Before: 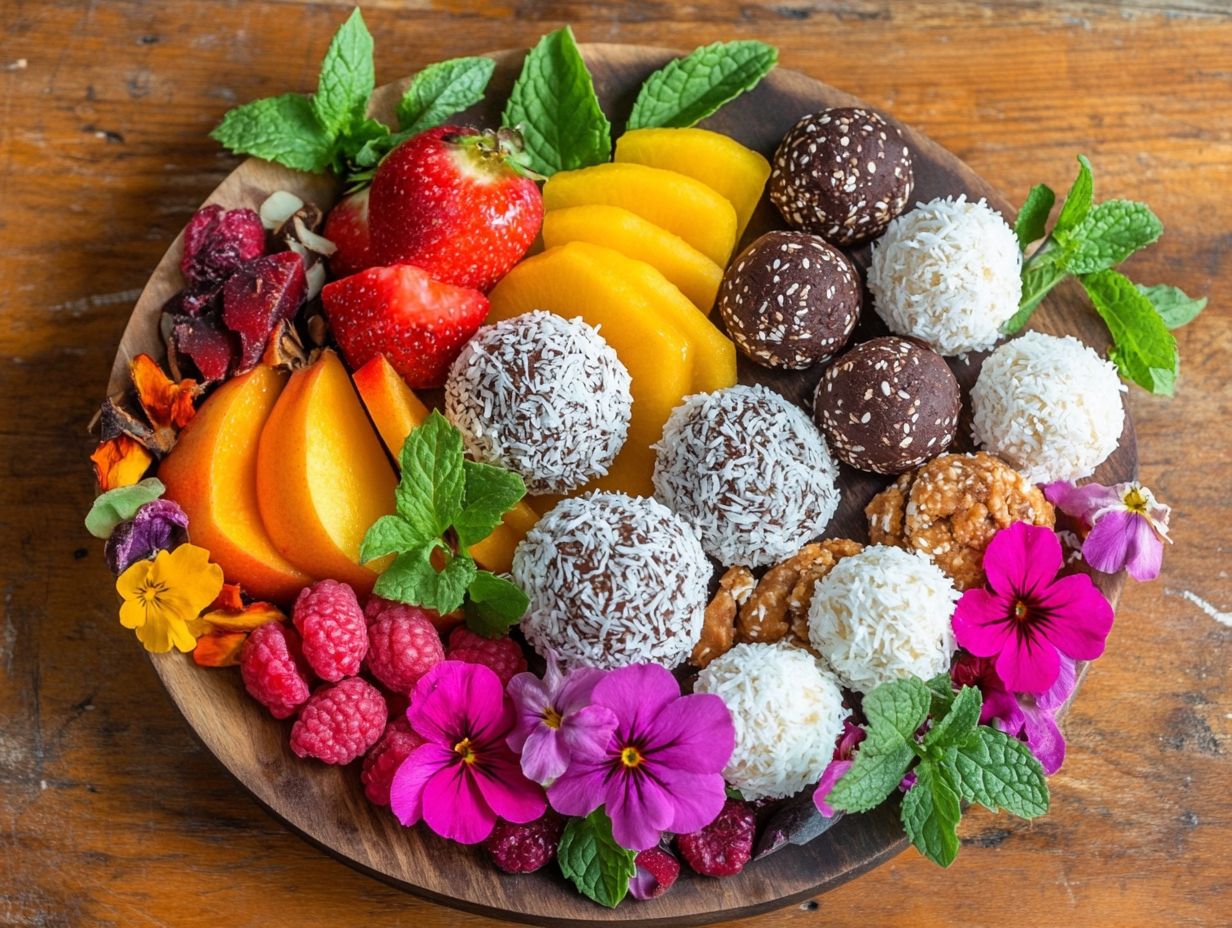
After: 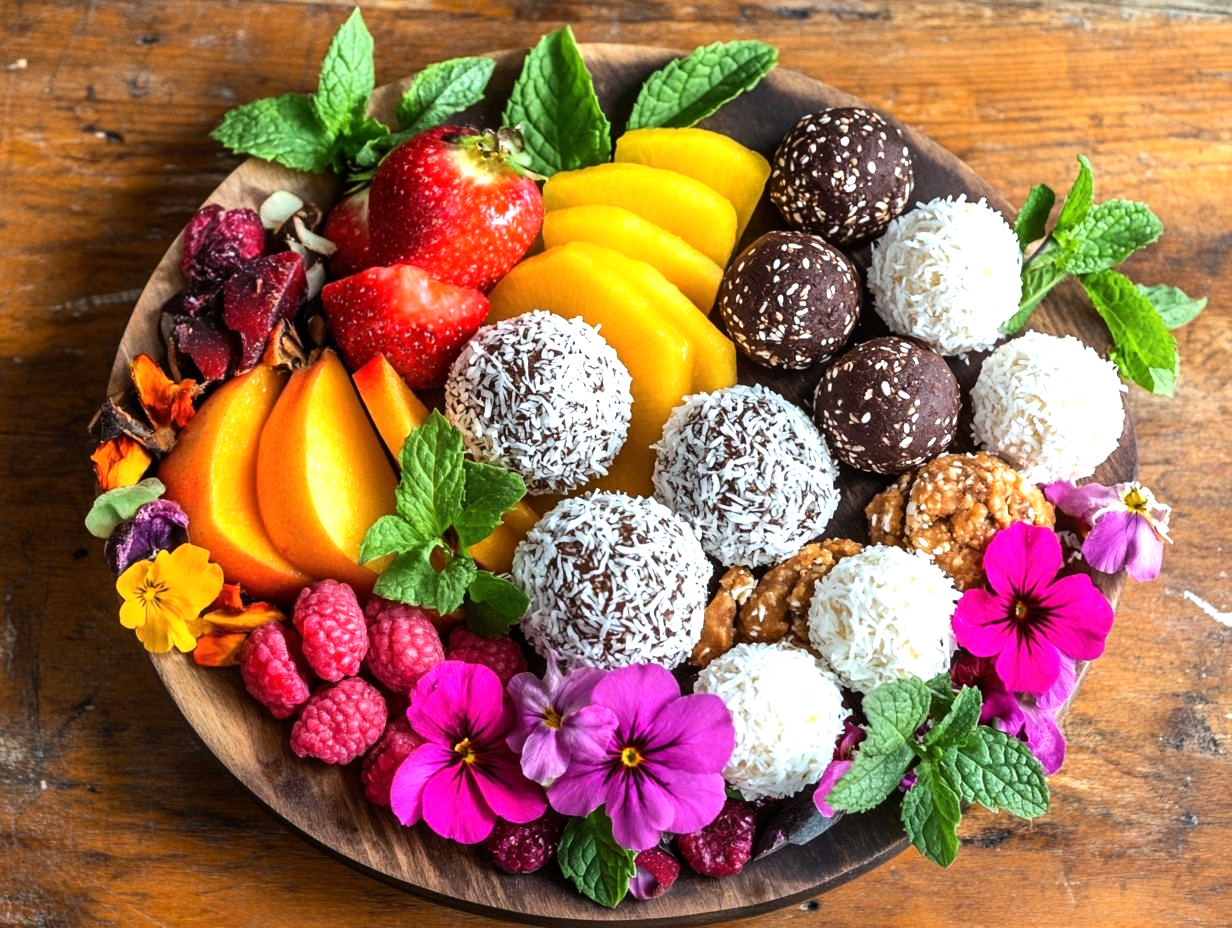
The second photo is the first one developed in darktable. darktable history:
tone equalizer: -8 EV -0.738 EV, -7 EV -0.711 EV, -6 EV -0.622 EV, -5 EV -0.408 EV, -3 EV 0.383 EV, -2 EV 0.6 EV, -1 EV 0.698 EV, +0 EV 0.754 EV, edges refinement/feathering 500, mask exposure compensation -1.57 EV, preserve details no
